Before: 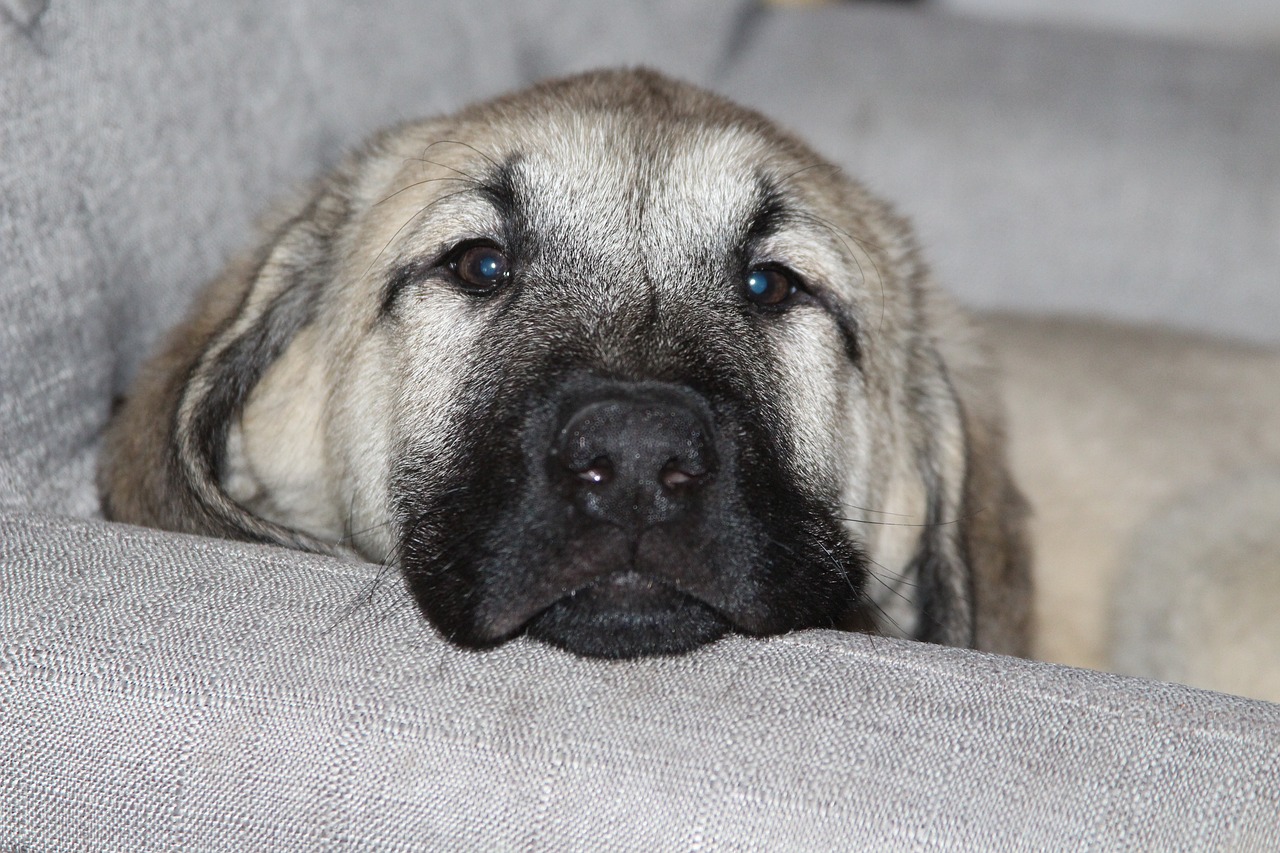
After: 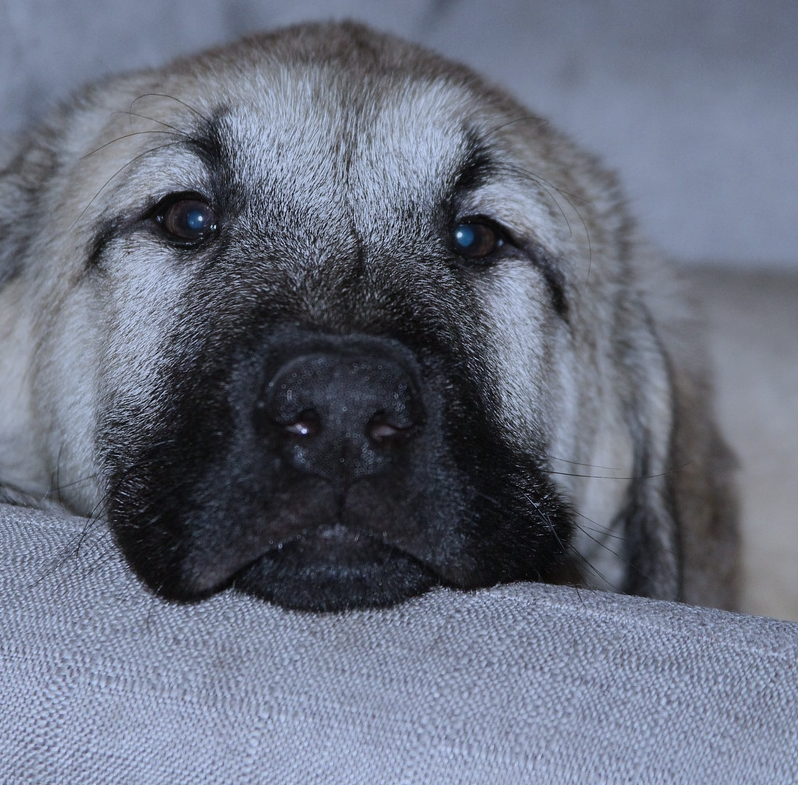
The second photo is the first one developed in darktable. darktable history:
crop and rotate: left 22.918%, top 5.629%, right 14.711%, bottom 2.247%
white balance: red 0.948, green 1.02, blue 1.176
exposure: black level correction 0, exposure -0.721 EV, compensate highlight preservation false
